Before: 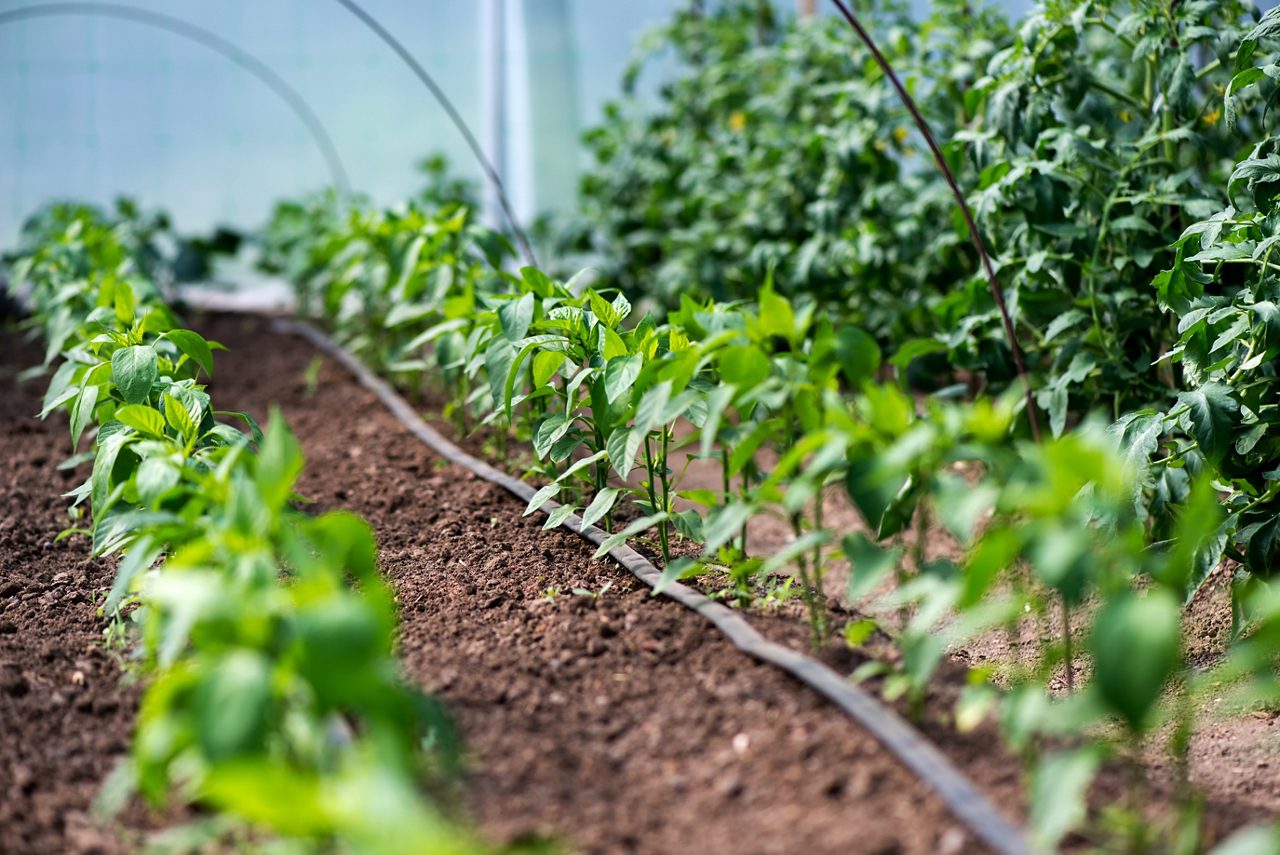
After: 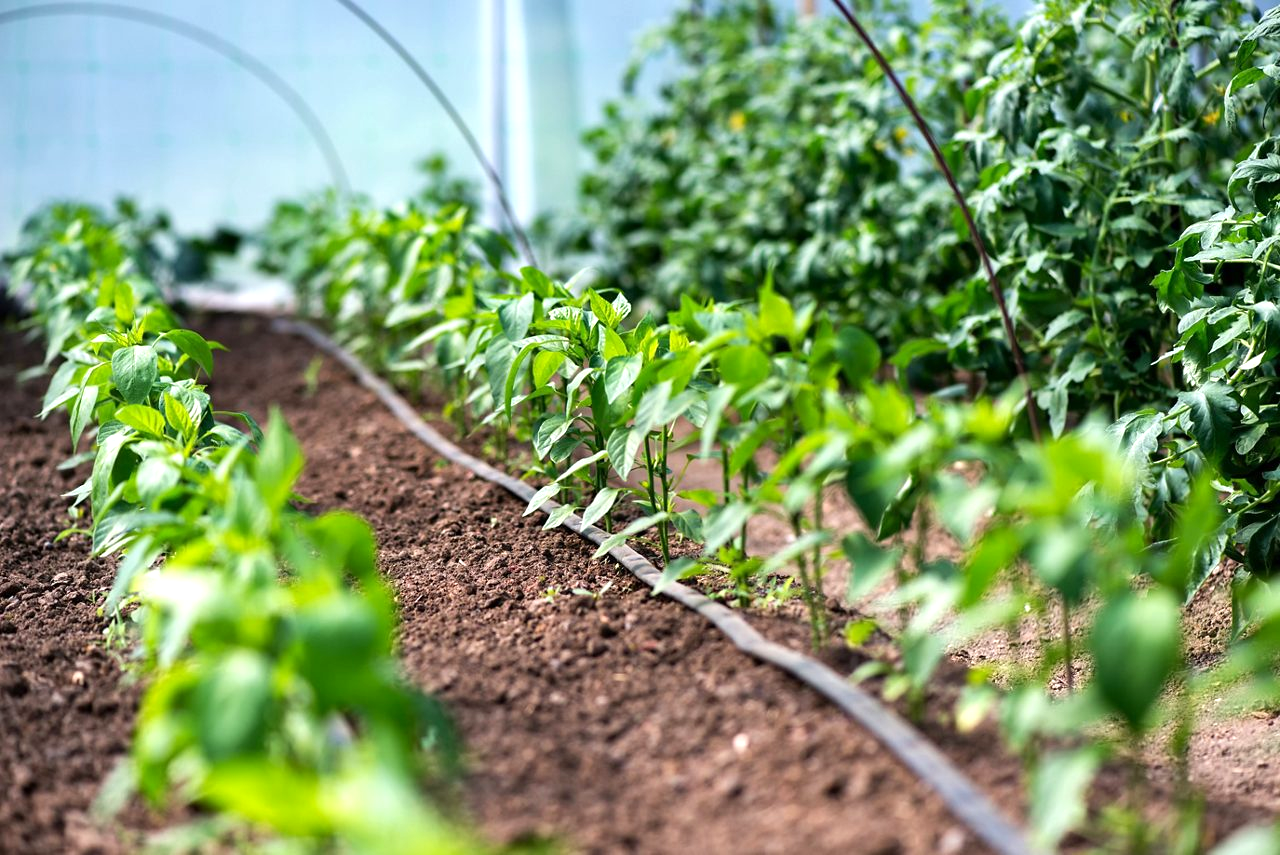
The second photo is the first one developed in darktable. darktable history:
exposure: exposure 0.258 EV, compensate highlight preservation false
levels: levels [0, 0.476, 0.951]
